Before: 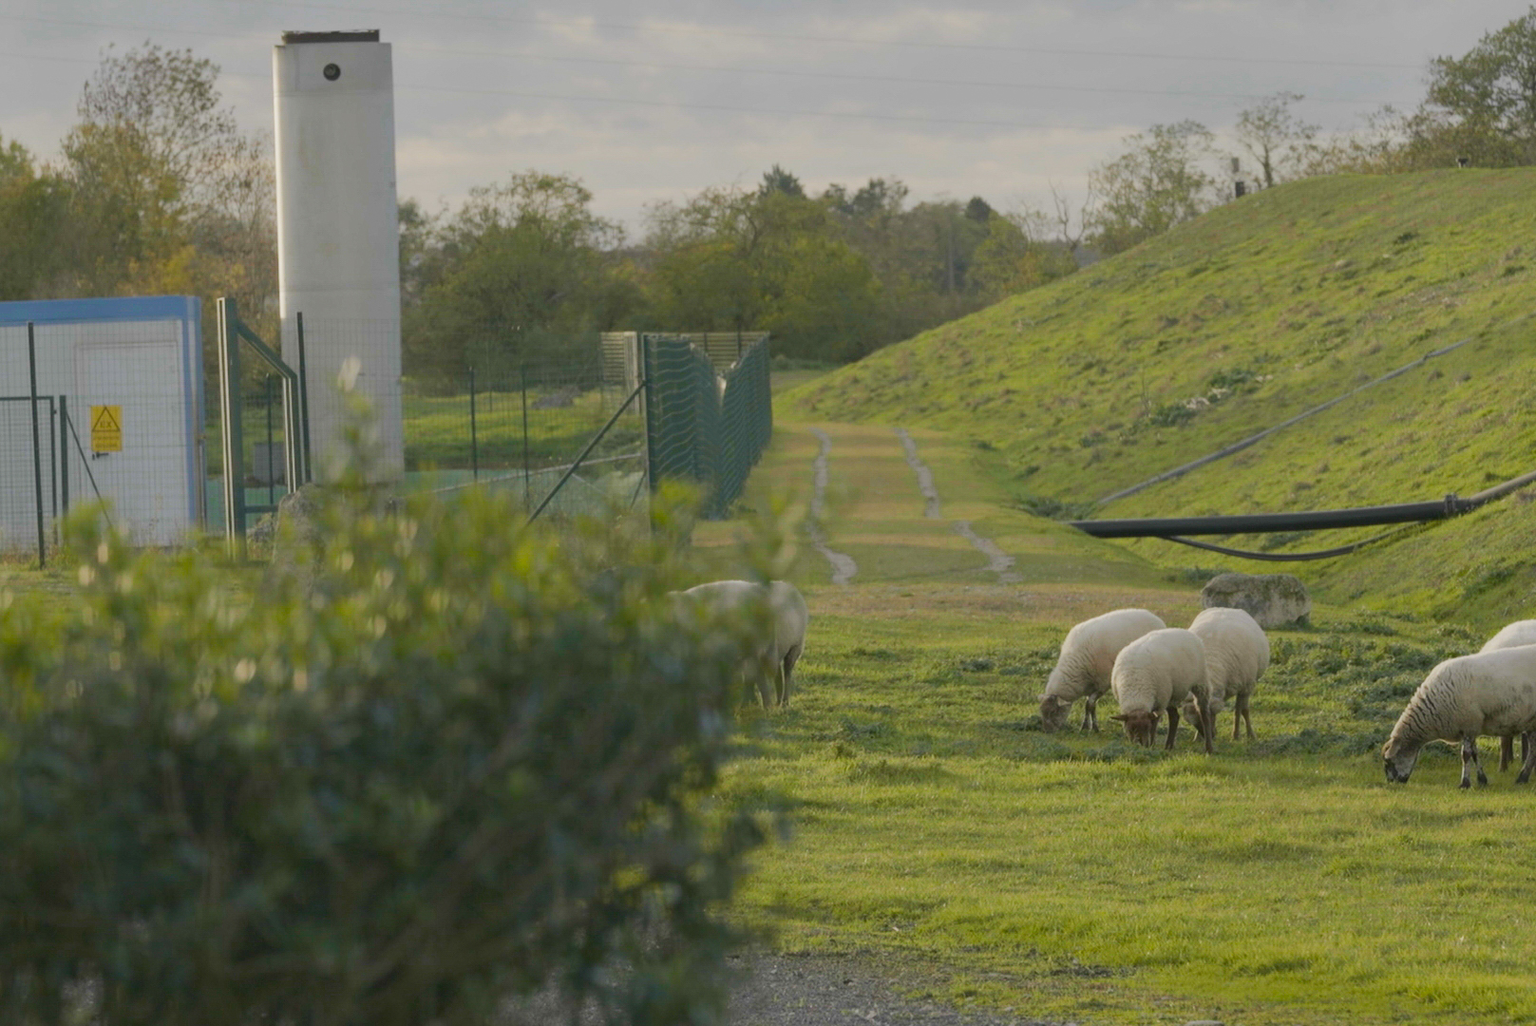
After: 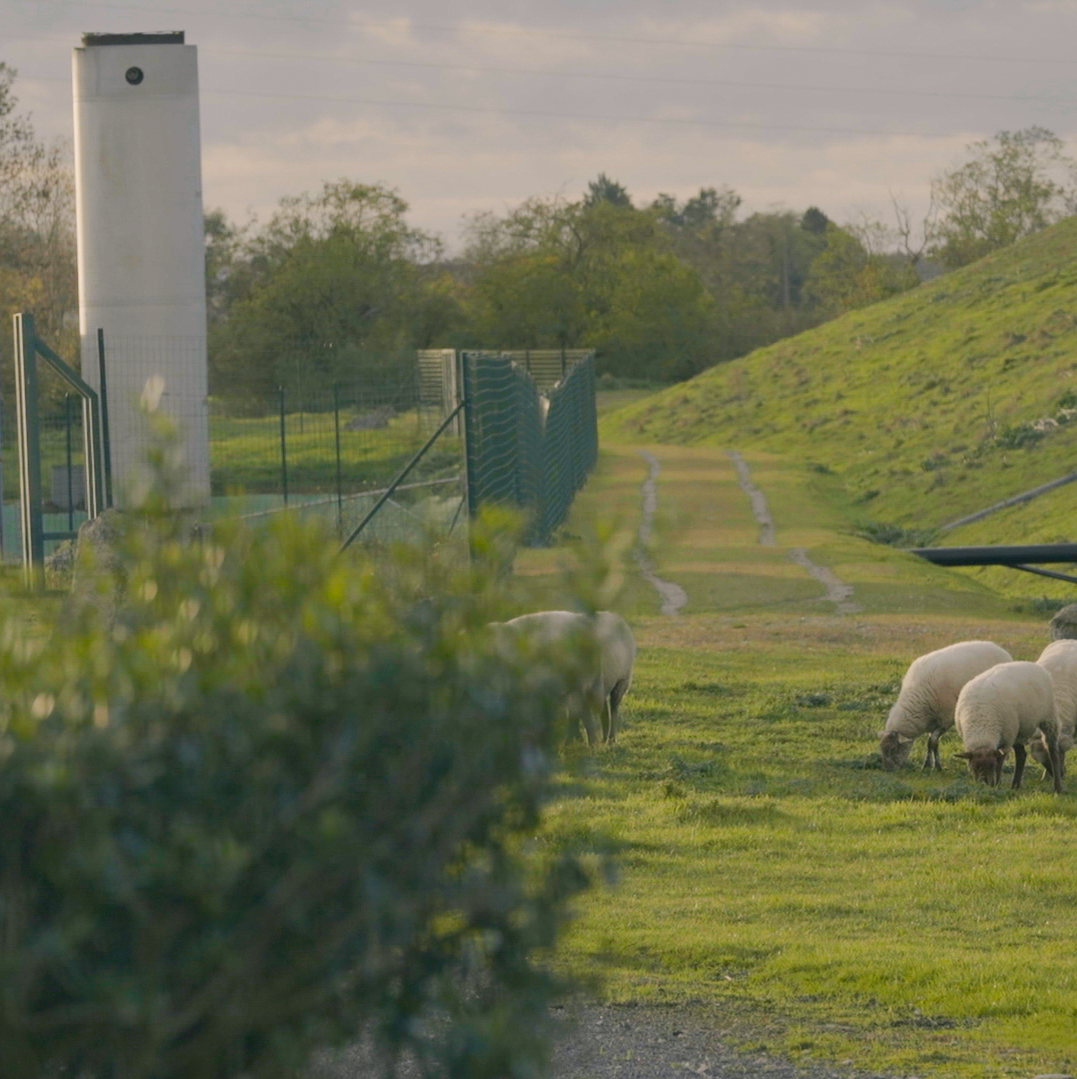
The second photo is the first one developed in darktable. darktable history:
crop and rotate: left 13.354%, right 19.992%
color correction: highlights a* 5.41, highlights b* 5.35, shadows a* -4.23, shadows b* -5.02
